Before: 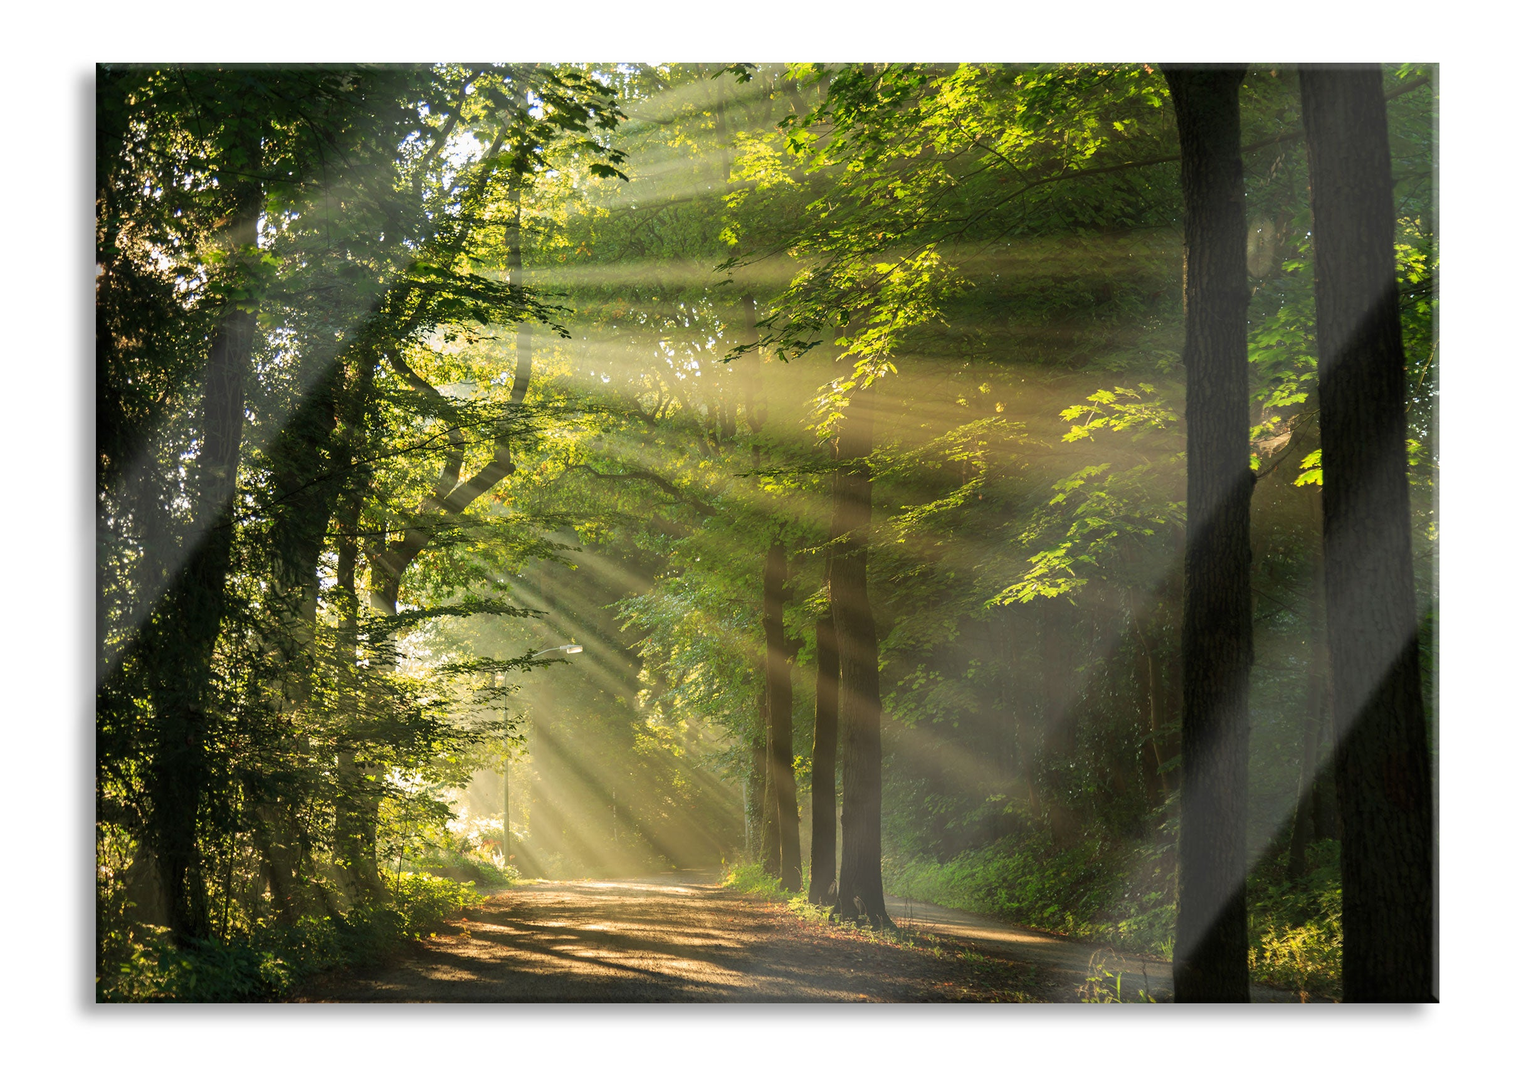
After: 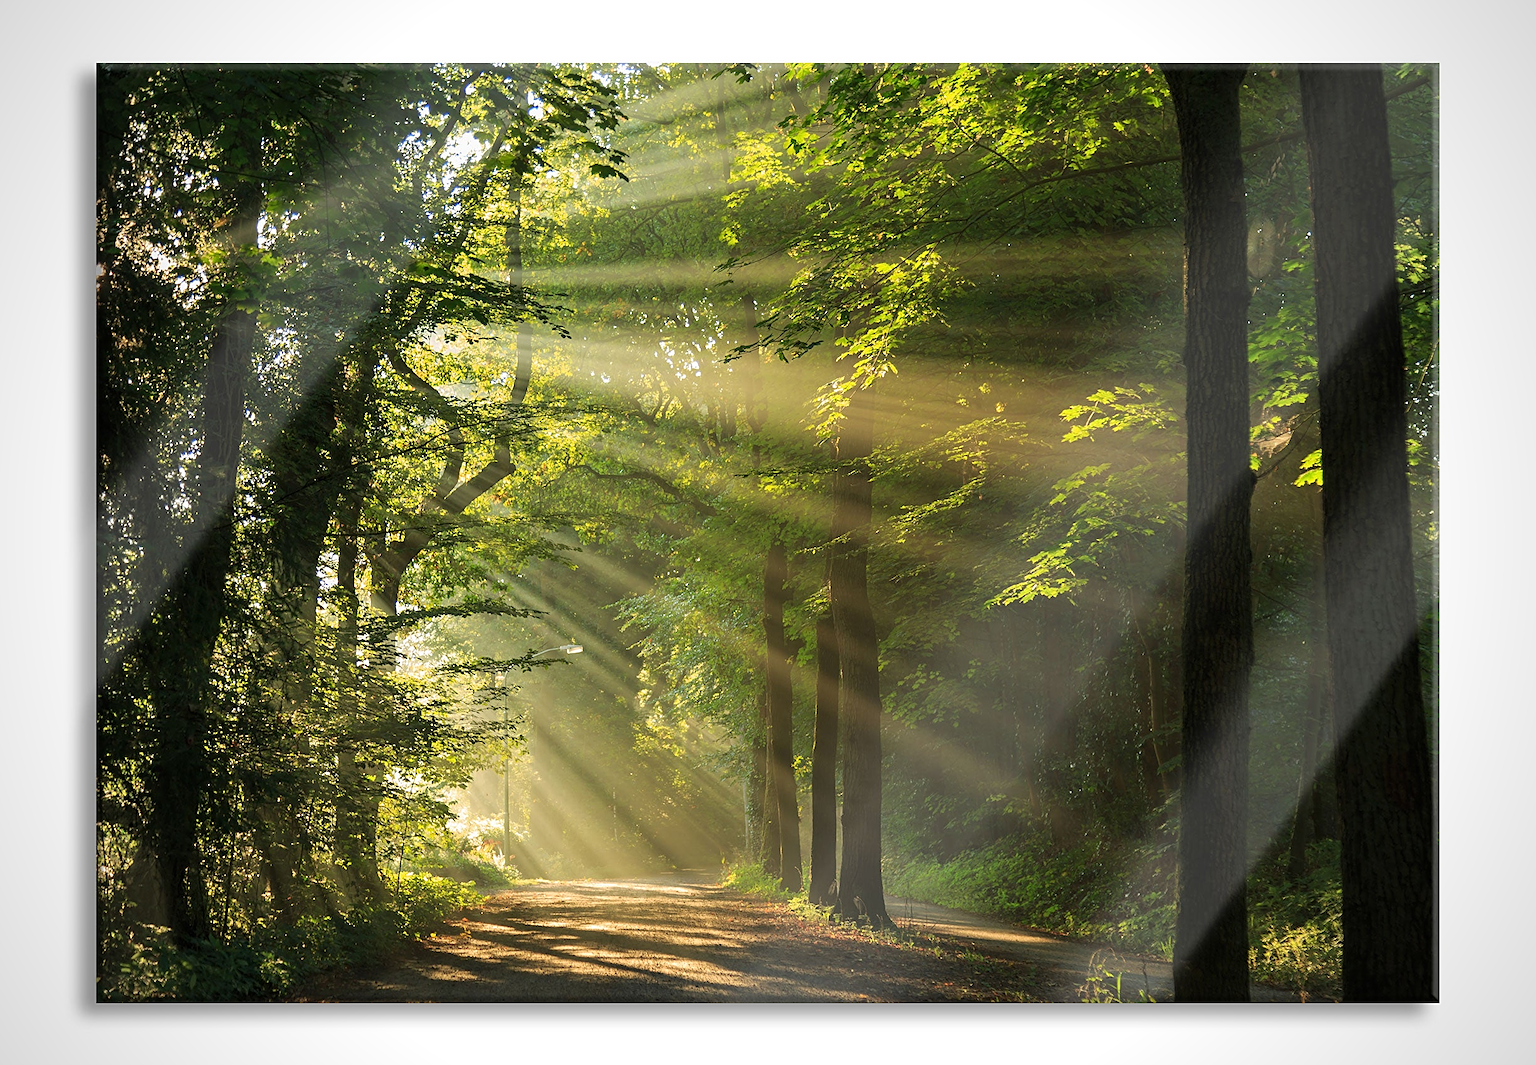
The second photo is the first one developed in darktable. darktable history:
vignetting: fall-off radius 45%, brightness -0.33
sharpen: on, module defaults
